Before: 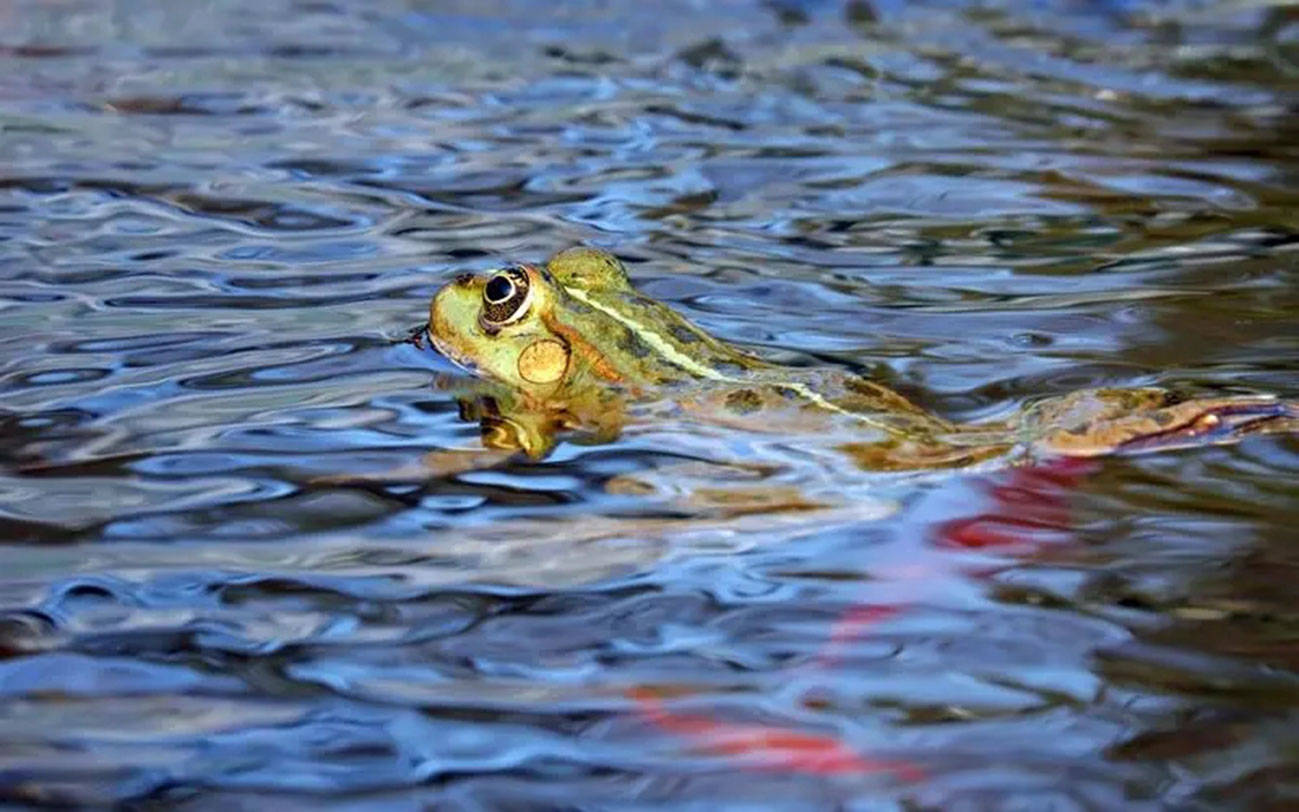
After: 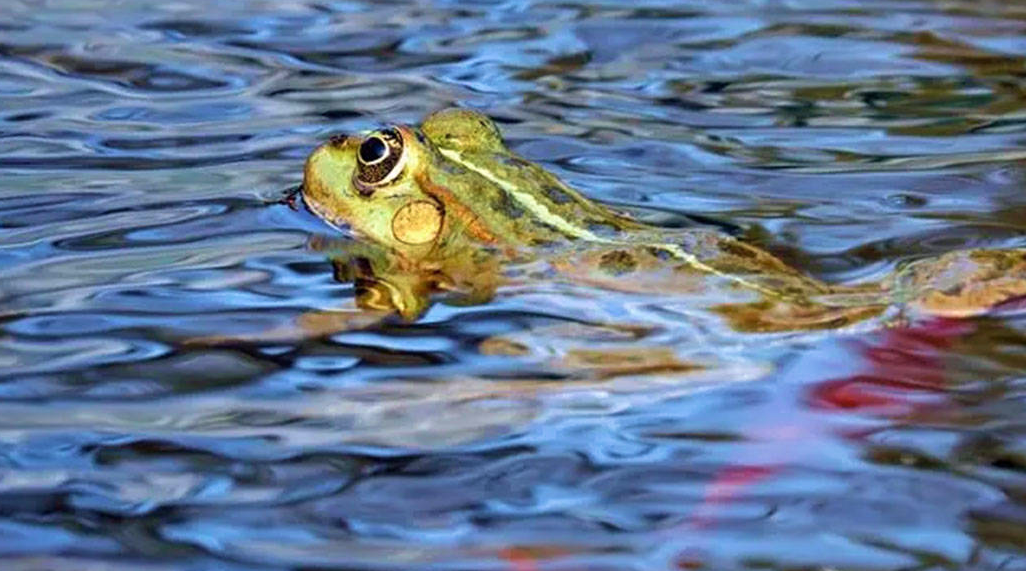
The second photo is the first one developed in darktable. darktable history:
velvia: on, module defaults
crop: left 9.71%, top 17.212%, right 11.248%, bottom 12.349%
